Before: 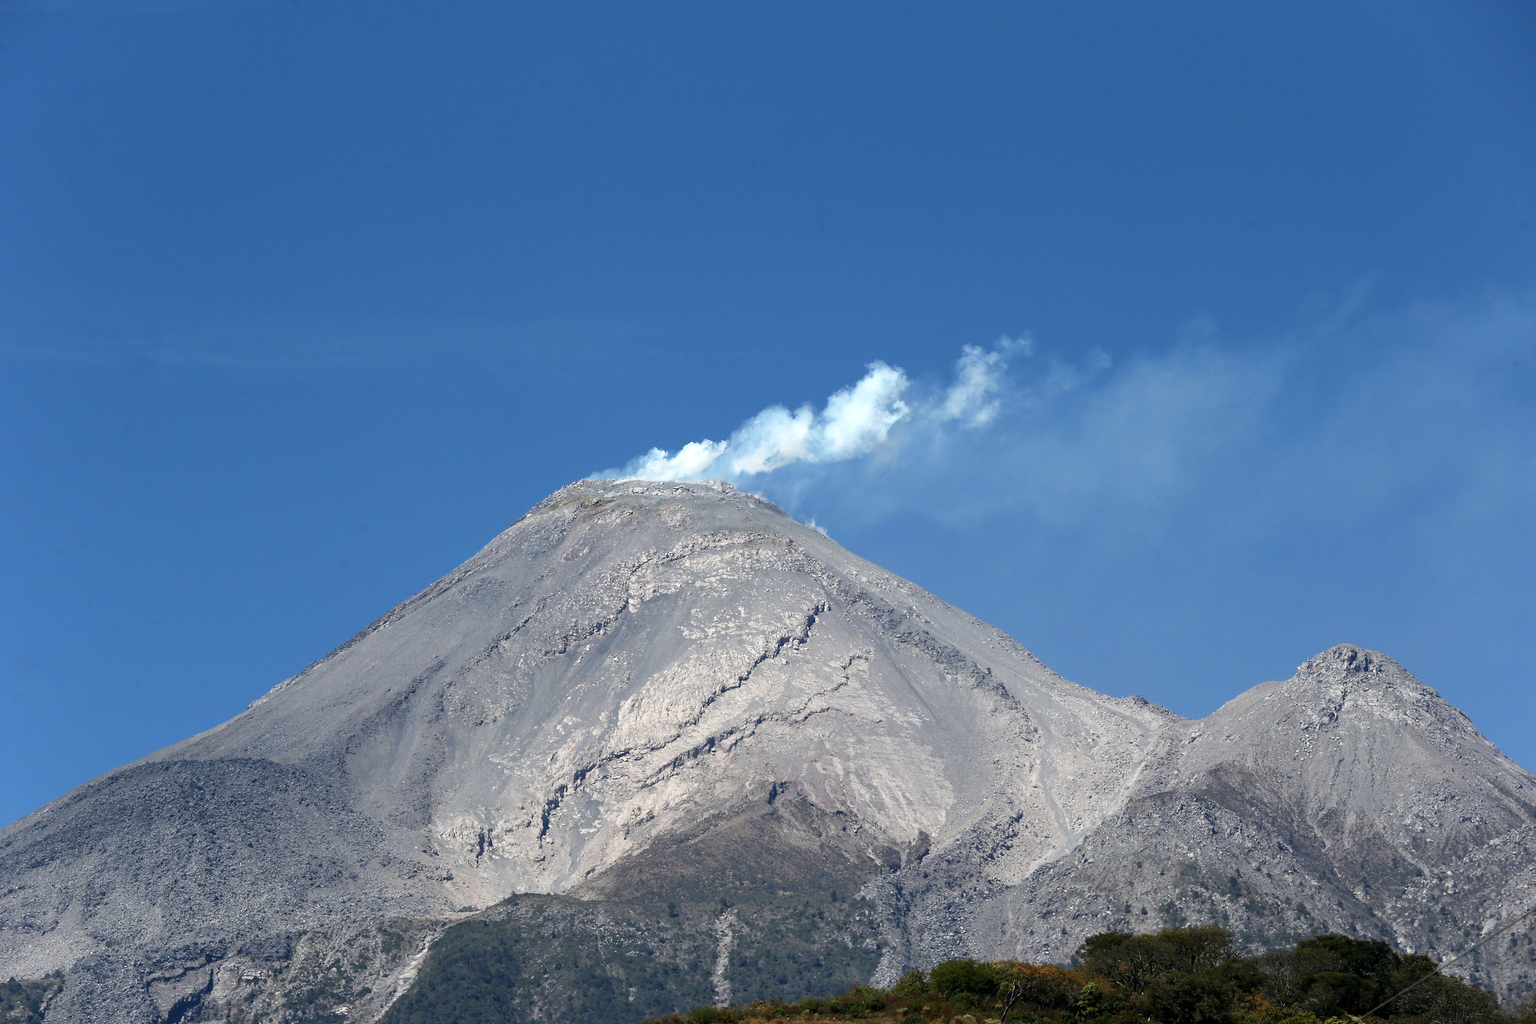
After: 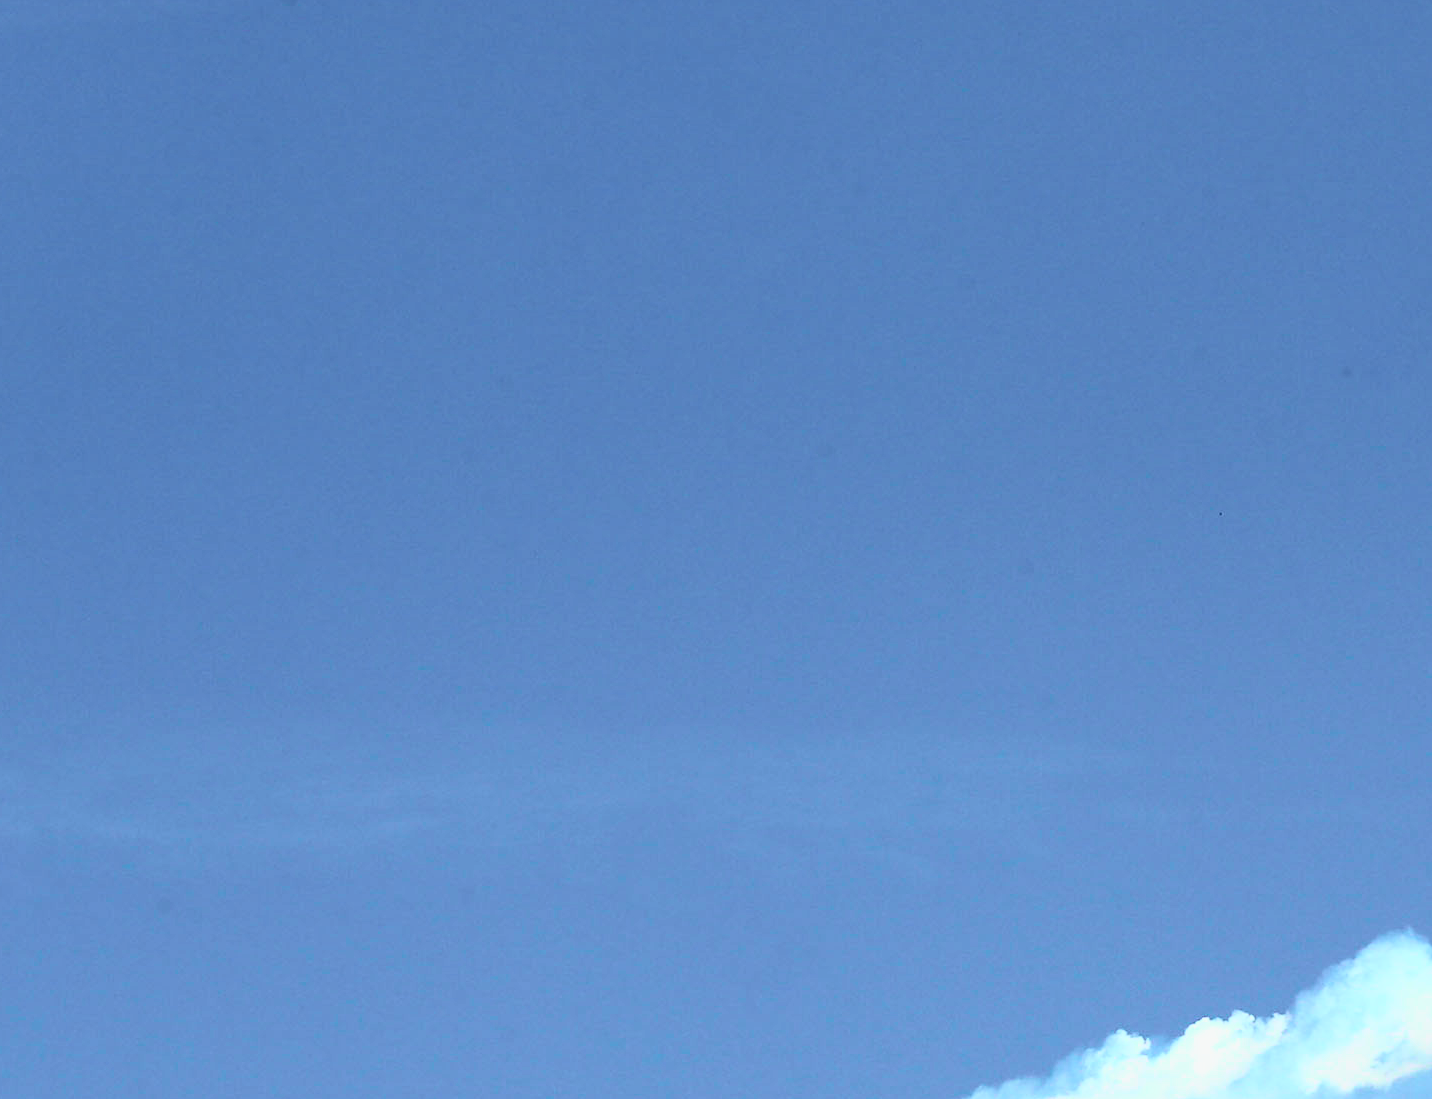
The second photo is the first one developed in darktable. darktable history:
tone curve: curves: ch0 [(0, 0) (0.131, 0.094) (0.326, 0.386) (0.481, 0.623) (0.593, 0.764) (0.812, 0.933) (1, 0.974)]; ch1 [(0, 0) (0.366, 0.367) (0.475, 0.453) (0.494, 0.493) (0.504, 0.497) (0.553, 0.584) (1, 1)]; ch2 [(0, 0) (0.333, 0.346) (0.375, 0.375) (0.424, 0.43) (0.476, 0.492) (0.502, 0.503) (0.533, 0.556) (0.566, 0.599) (0.614, 0.653) (1, 1)], color space Lab, independent channels, preserve colors none
crop and rotate: left 11.033%, top 0.119%, right 48.548%, bottom 53.322%
